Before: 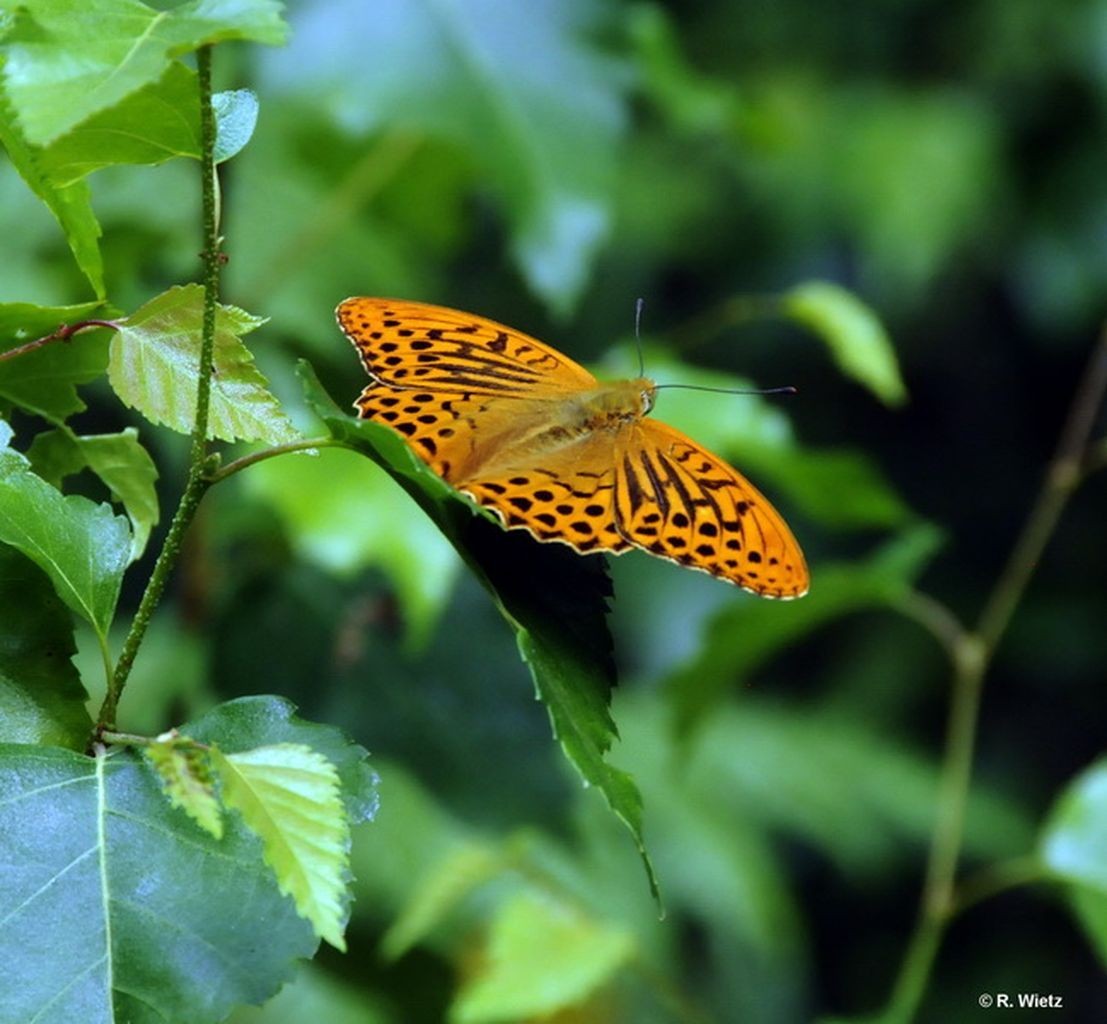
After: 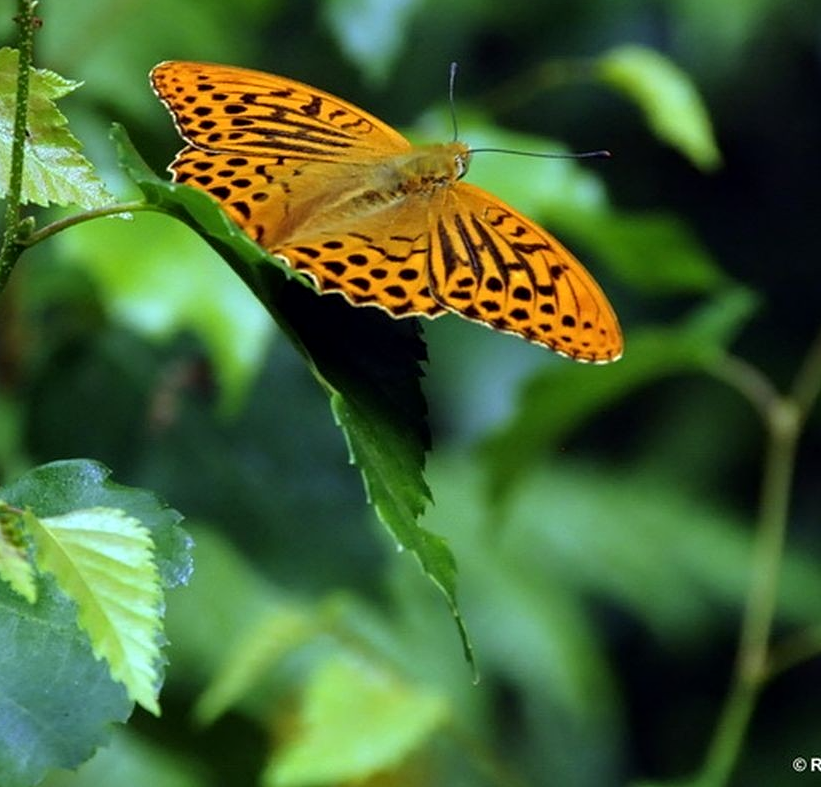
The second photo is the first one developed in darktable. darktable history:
crop: left 16.829%, top 23.071%, right 8.97%
contrast equalizer: y [[0.502, 0.505, 0.512, 0.529, 0.564, 0.588], [0.5 ×6], [0.502, 0.505, 0.512, 0.529, 0.564, 0.588], [0, 0.001, 0.001, 0.004, 0.008, 0.011], [0, 0.001, 0.001, 0.004, 0.008, 0.011]]
